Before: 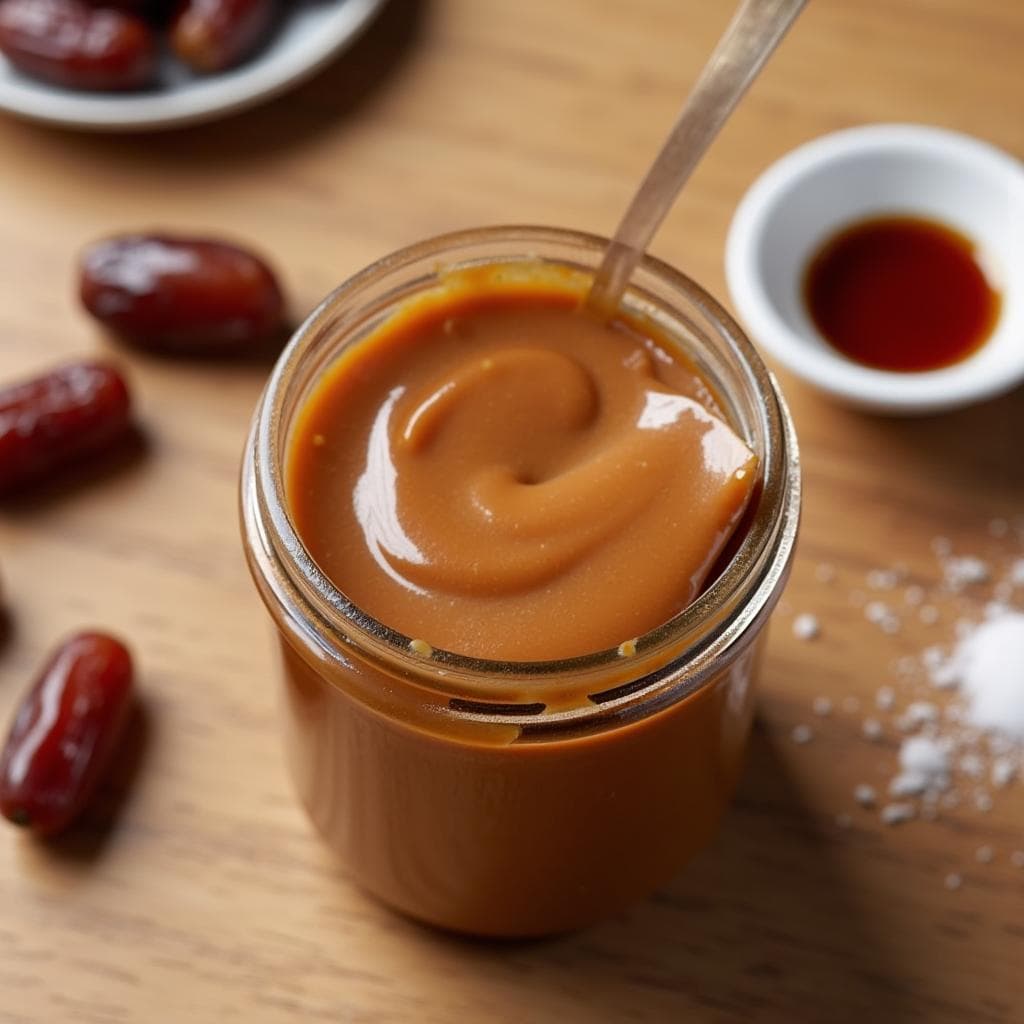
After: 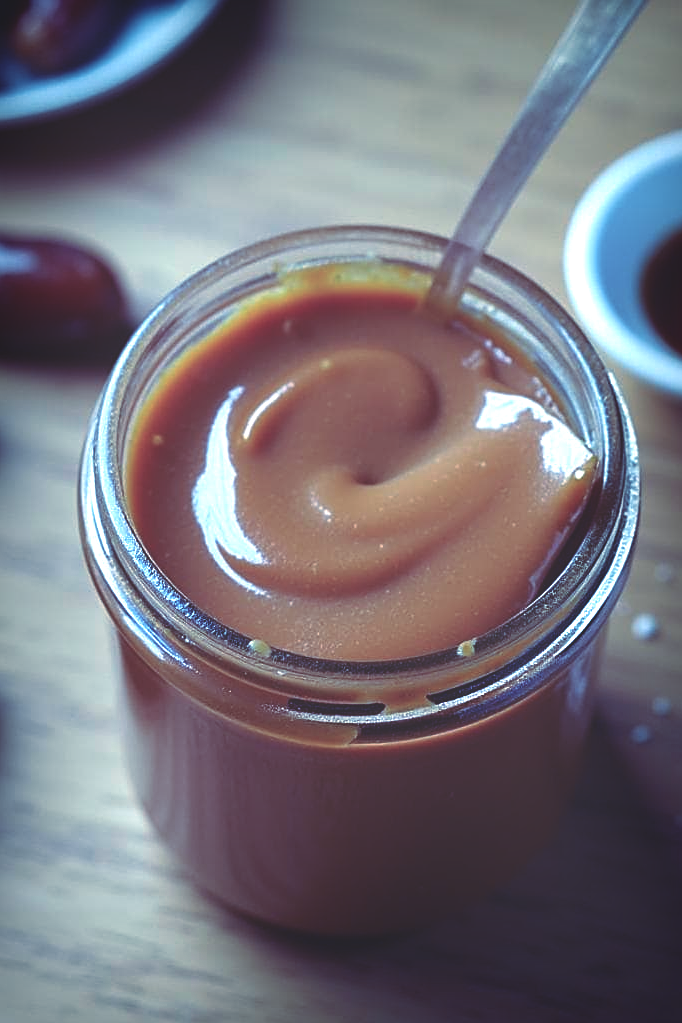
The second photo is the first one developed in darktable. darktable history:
crop and rotate: left 15.754%, right 17.579%
exposure: black level correction 0, exposure 0.7 EV, compensate exposure bias true, compensate highlight preservation false
vignetting: fall-off start 53.2%, brightness -0.594, saturation 0, automatic ratio true, width/height ratio 1.313, shape 0.22, unbound false
color calibration: illuminant as shot in camera, x 0.377, y 0.392, temperature 4169.3 K, saturation algorithm version 1 (2020)
rgb curve: curves: ch0 [(0, 0.186) (0.314, 0.284) (0.576, 0.466) (0.805, 0.691) (0.936, 0.886)]; ch1 [(0, 0.186) (0.314, 0.284) (0.581, 0.534) (0.771, 0.746) (0.936, 0.958)]; ch2 [(0, 0.216) (0.275, 0.39) (1, 1)], mode RGB, independent channels, compensate middle gray true, preserve colors none
sharpen: on, module defaults
white balance: red 0.924, blue 1.095
